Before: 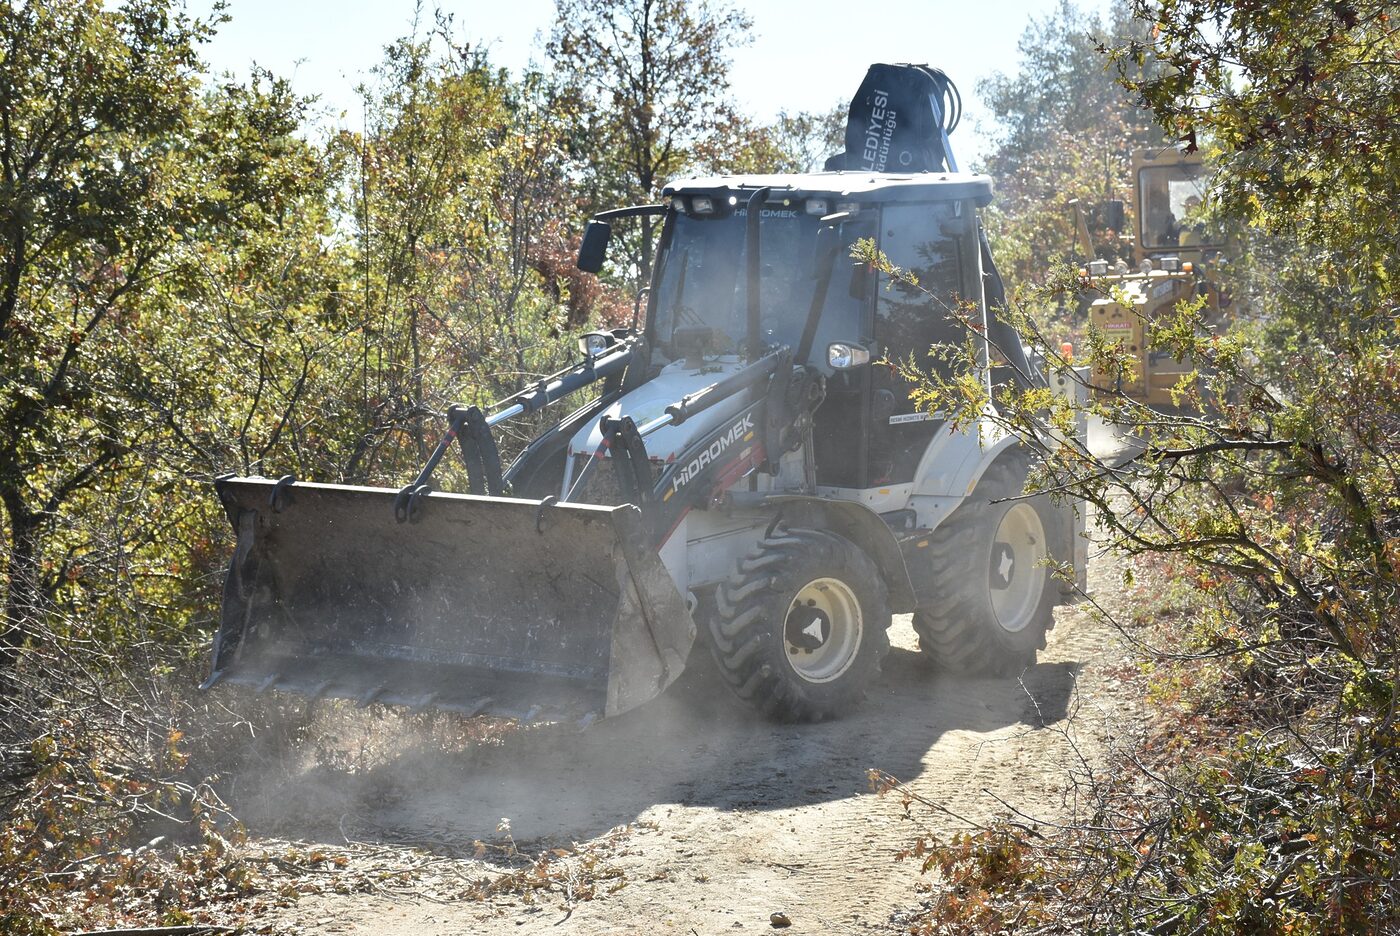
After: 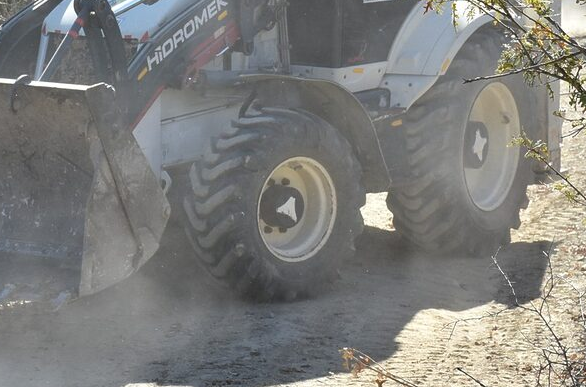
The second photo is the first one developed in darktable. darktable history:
crop: left 37.642%, top 45.014%, right 20.497%, bottom 13.535%
